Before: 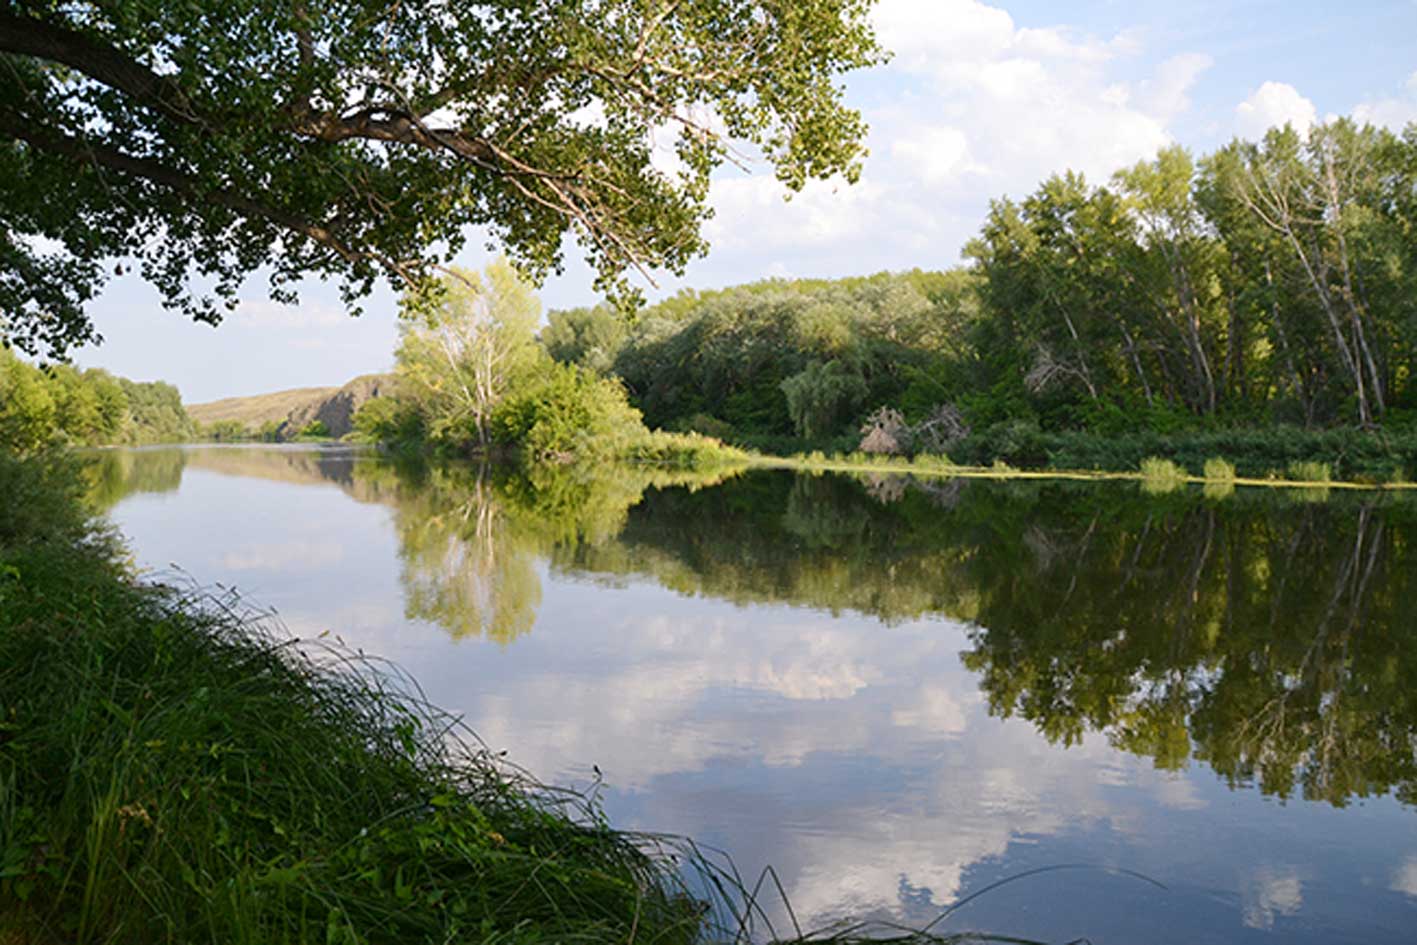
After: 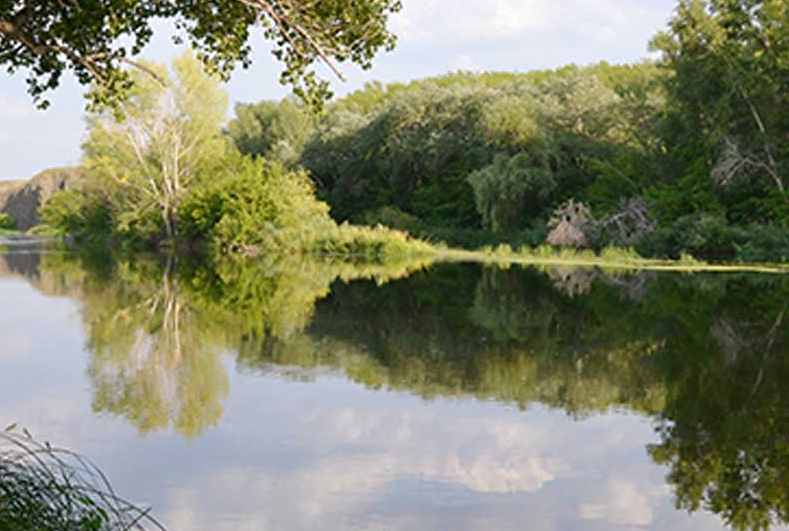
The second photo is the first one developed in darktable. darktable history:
crop and rotate: left 22.102%, top 21.995%, right 22.194%, bottom 21.723%
